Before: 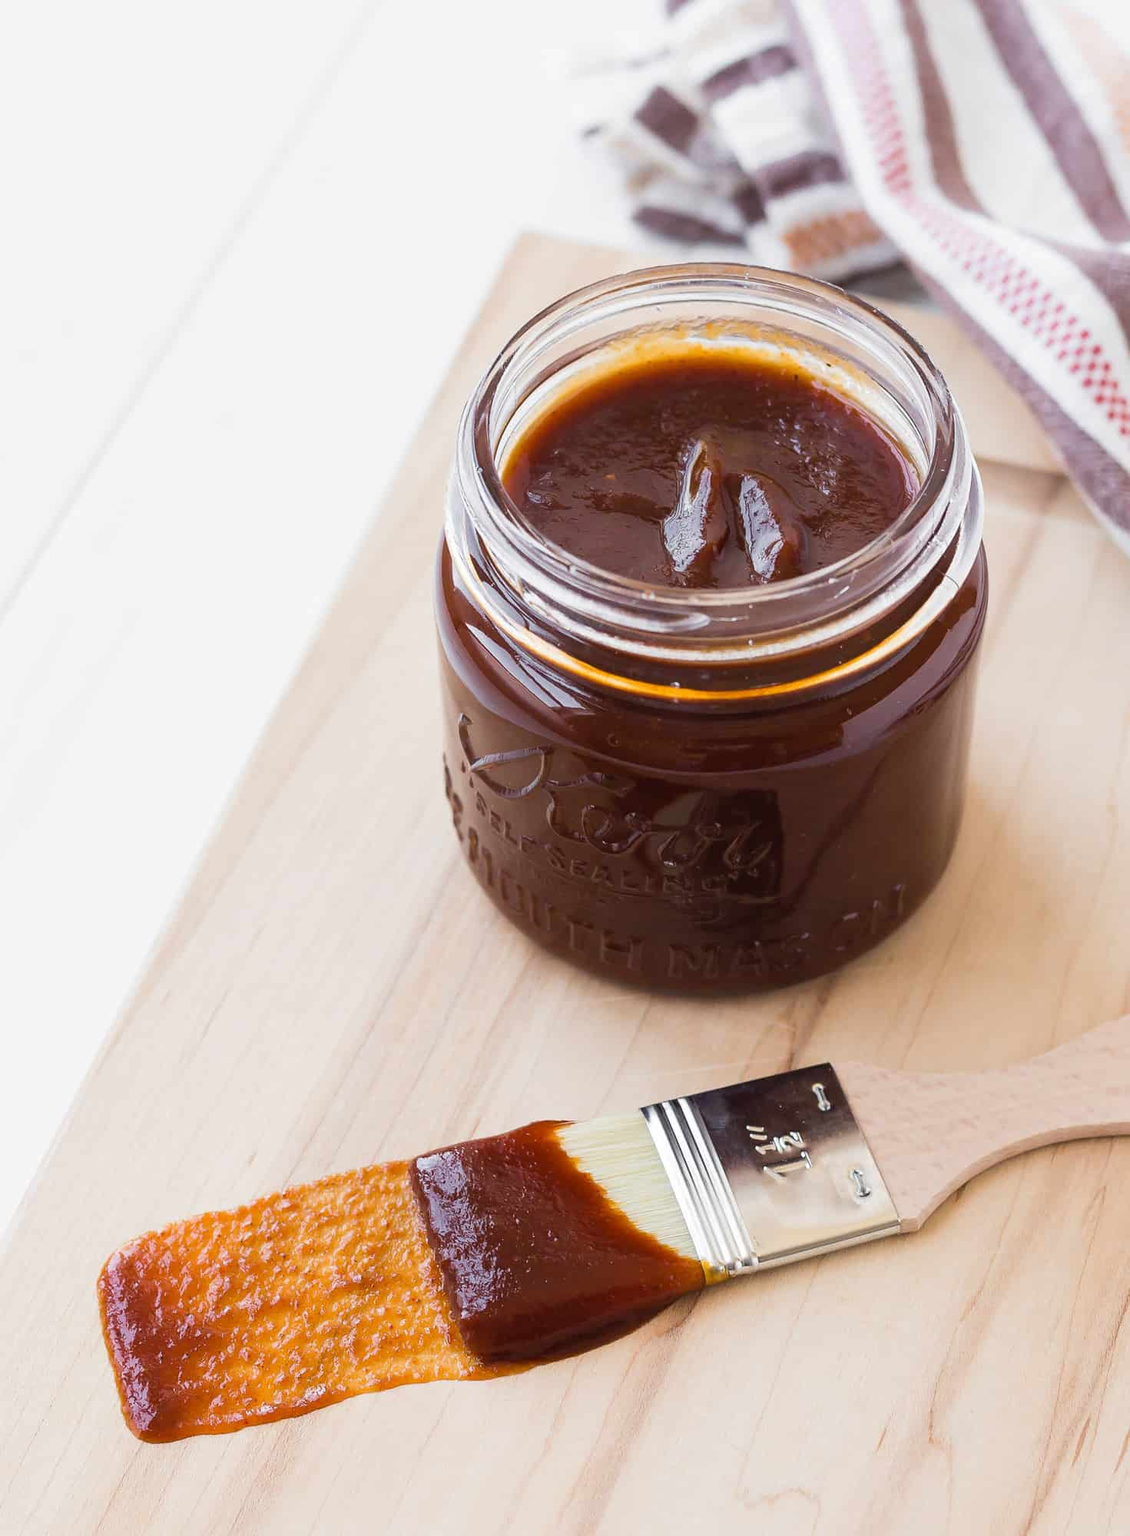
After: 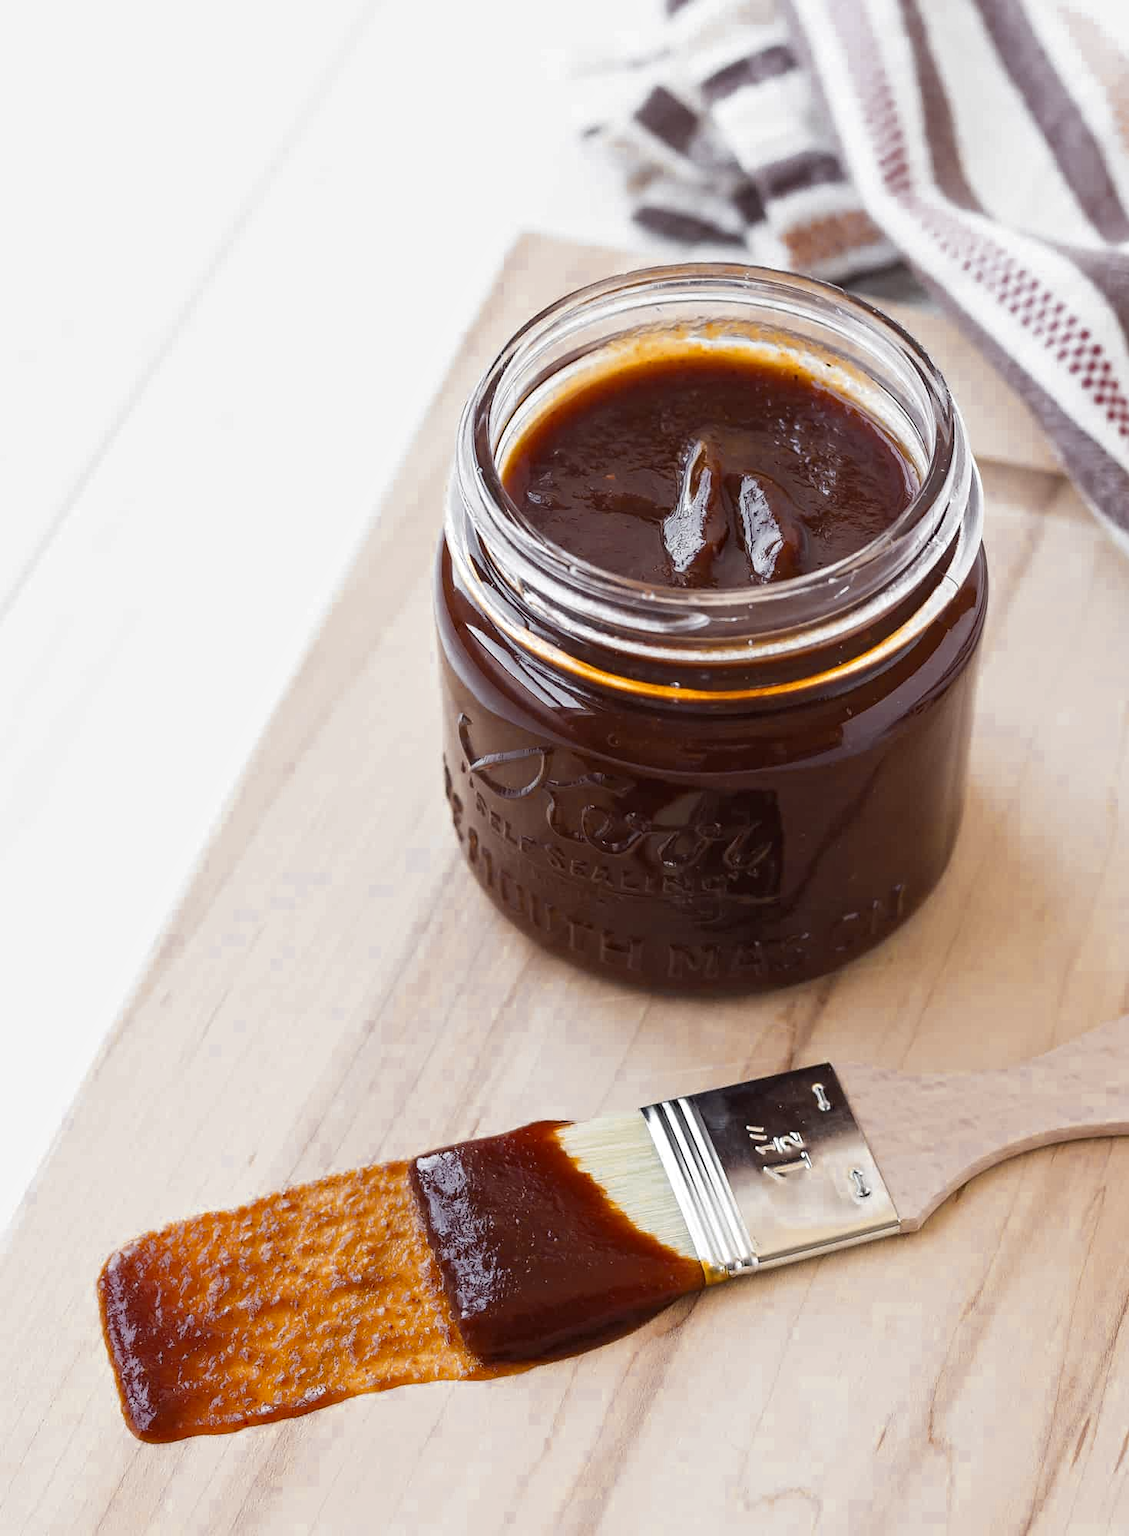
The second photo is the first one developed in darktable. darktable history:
contrast equalizer: y [[0.5, 0.501, 0.532, 0.538, 0.54, 0.541], [0.5 ×6], [0.5 ×6], [0 ×6], [0 ×6]]
color zones: curves: ch0 [(0.035, 0.242) (0.25, 0.5) (0.384, 0.214) (0.488, 0.255) (0.75, 0.5)]; ch1 [(0.063, 0.379) (0.25, 0.5) (0.354, 0.201) (0.489, 0.085) (0.729, 0.271)]; ch2 [(0.25, 0.5) (0.38, 0.517) (0.442, 0.51) (0.735, 0.456)]
